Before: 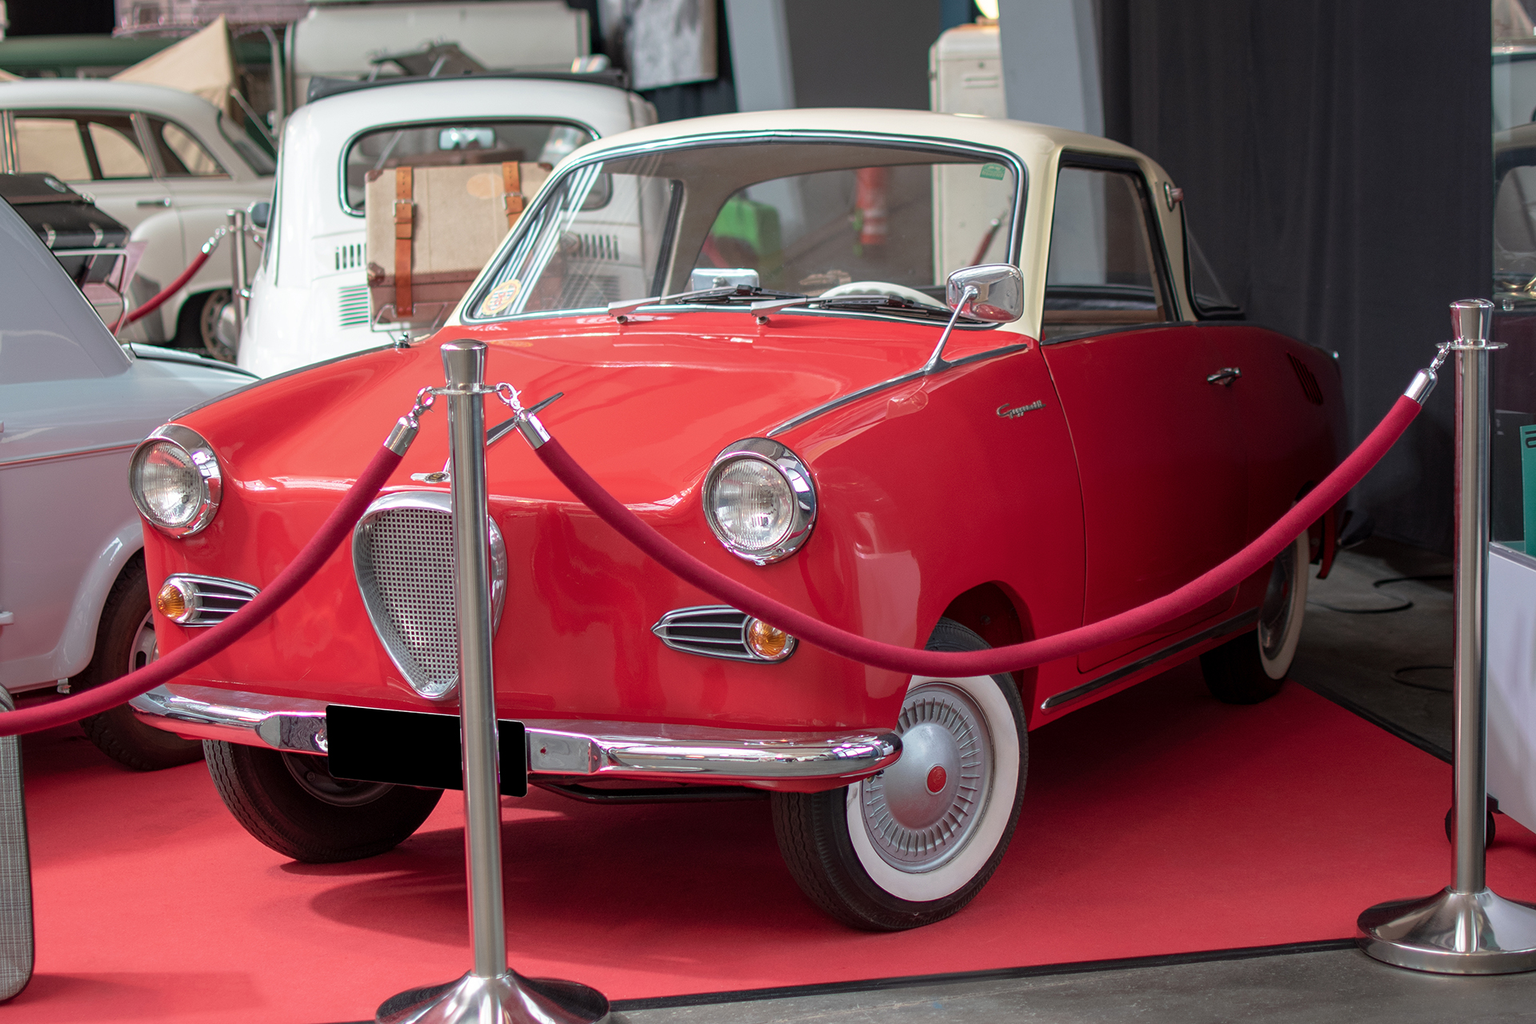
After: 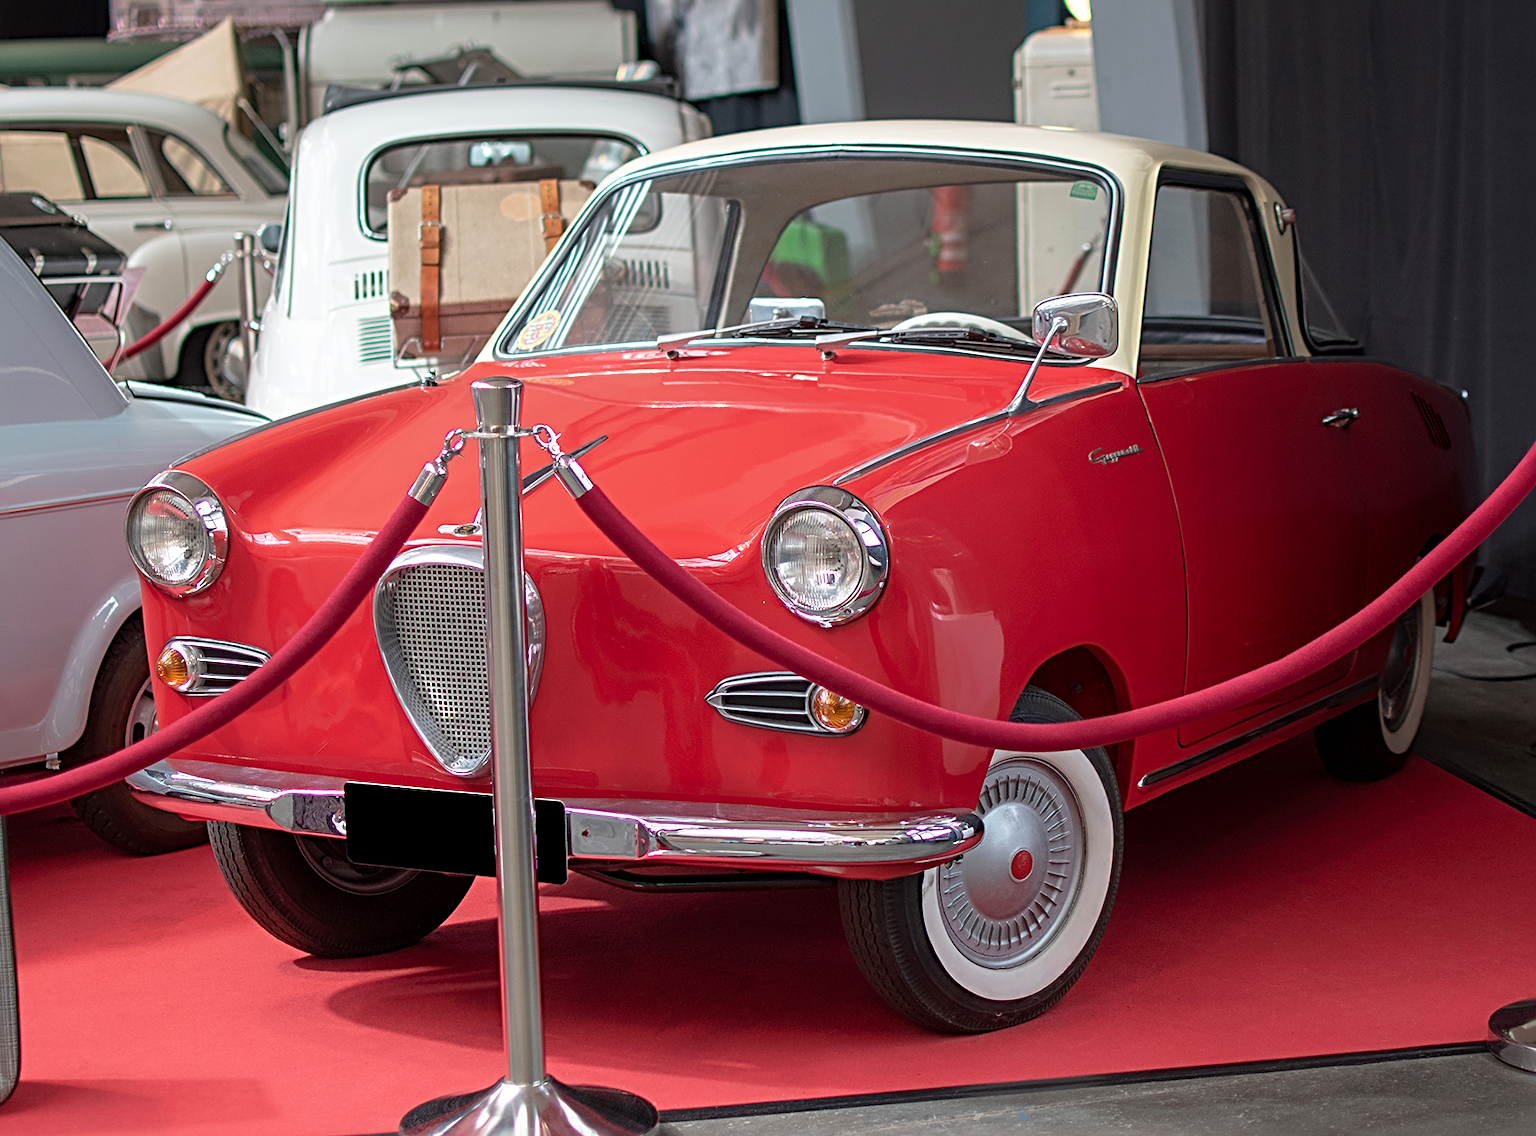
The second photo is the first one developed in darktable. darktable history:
sharpen: radius 4
crop and rotate: left 1.088%, right 8.807%
